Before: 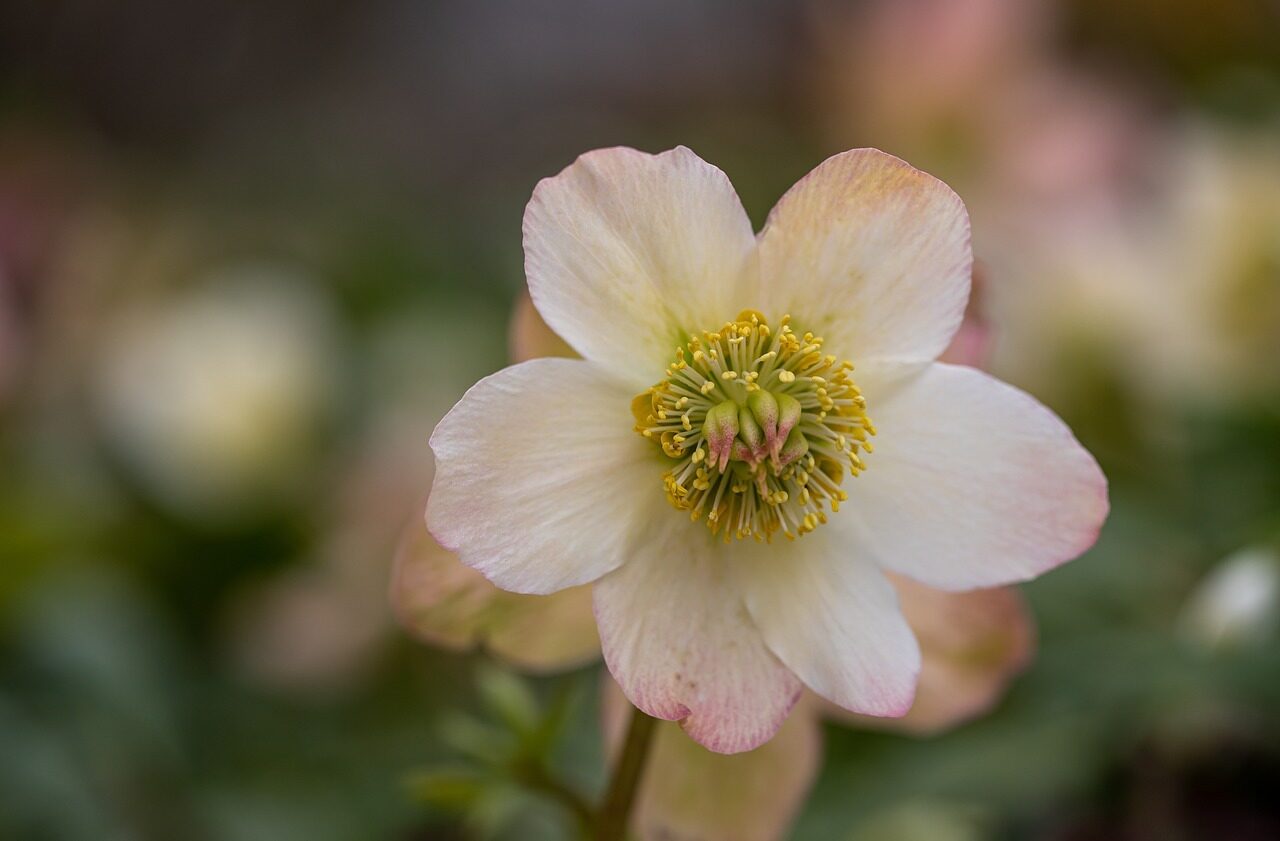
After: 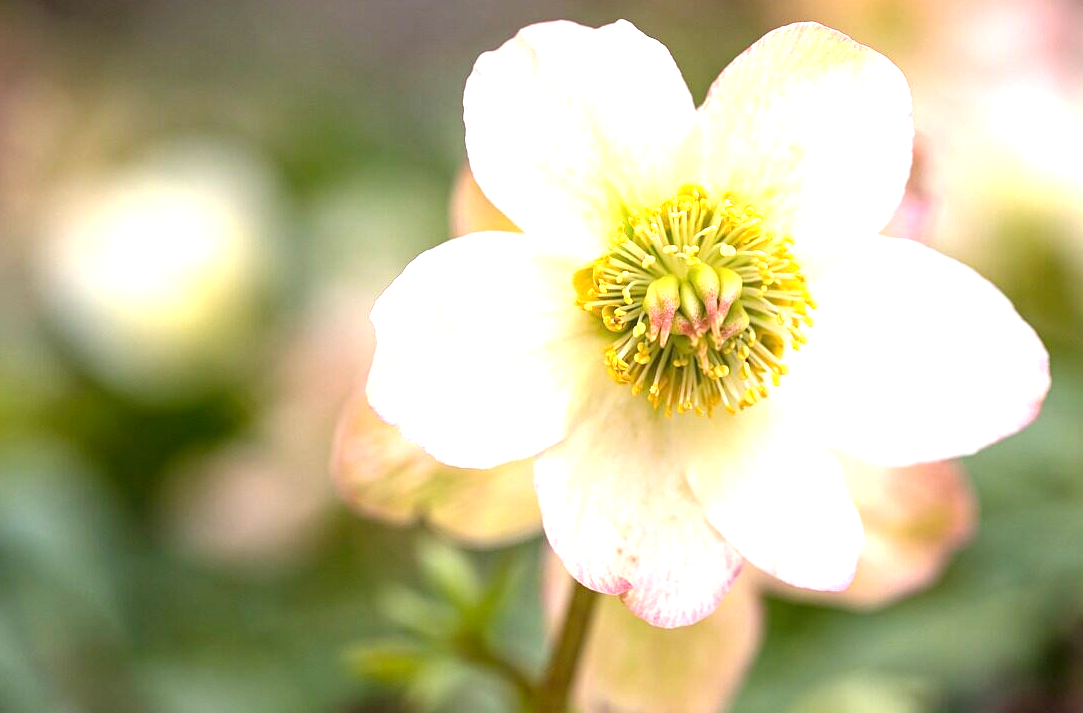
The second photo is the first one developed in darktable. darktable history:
exposure: black level correction 0.001, exposure 1.809 EV, compensate highlight preservation false
crop and rotate: left 4.661%, top 15.113%, right 10.693%
